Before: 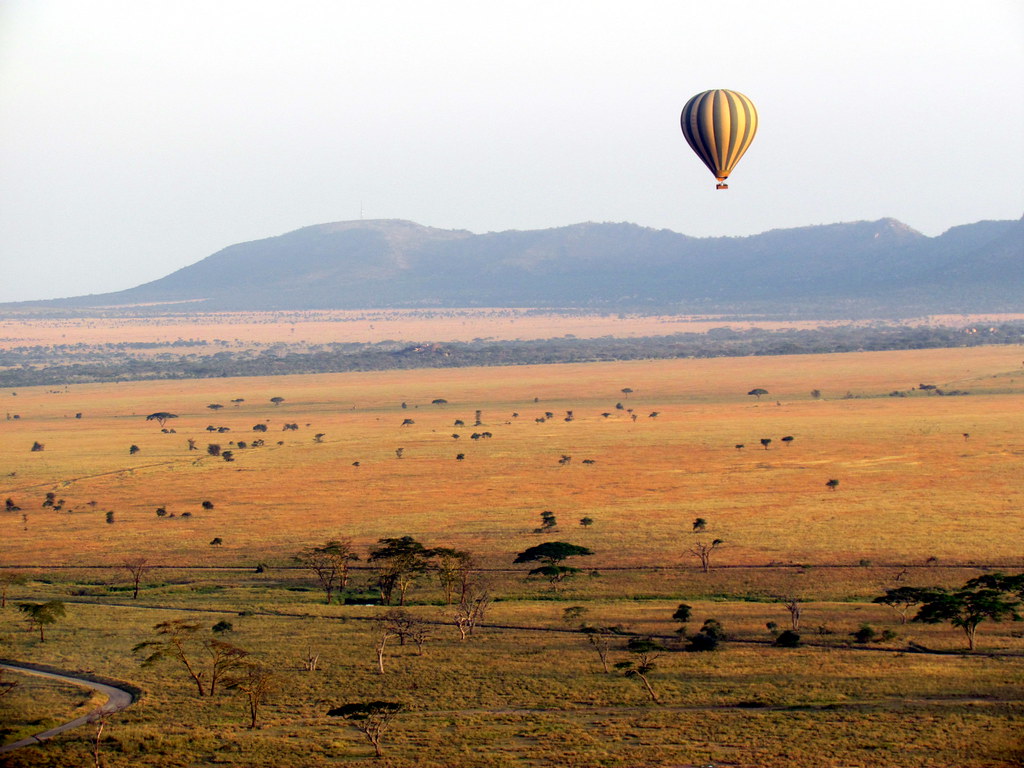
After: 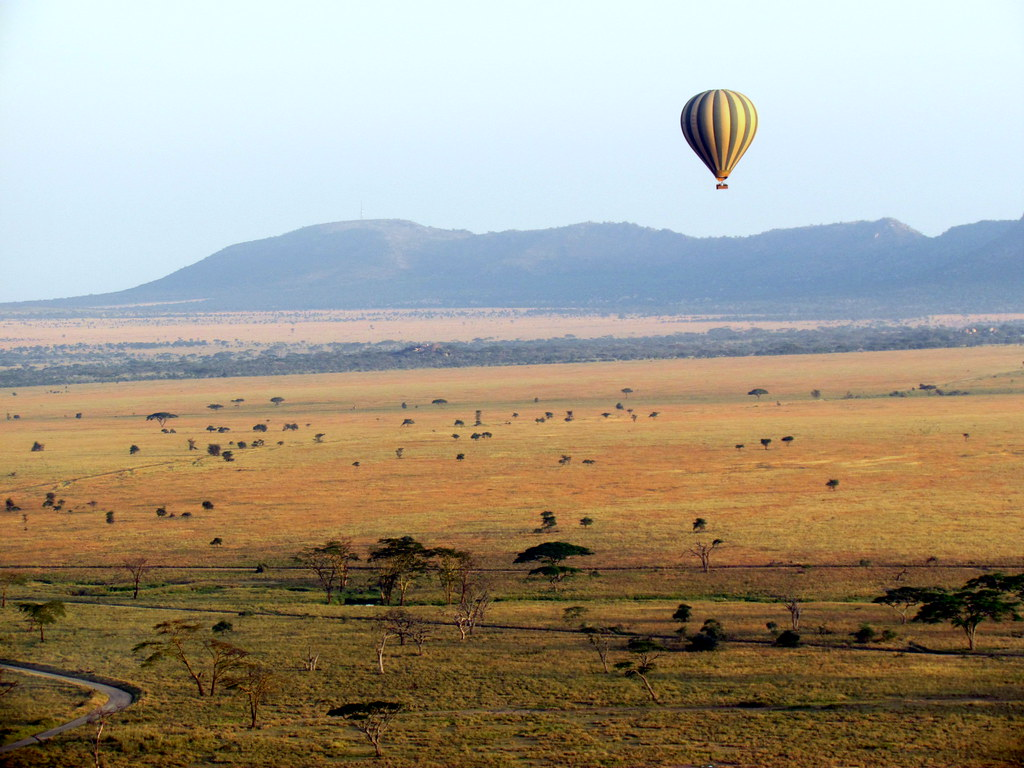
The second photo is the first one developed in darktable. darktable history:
white balance: red 0.925, blue 1.046
contrast brightness saturation: contrast 0.07
